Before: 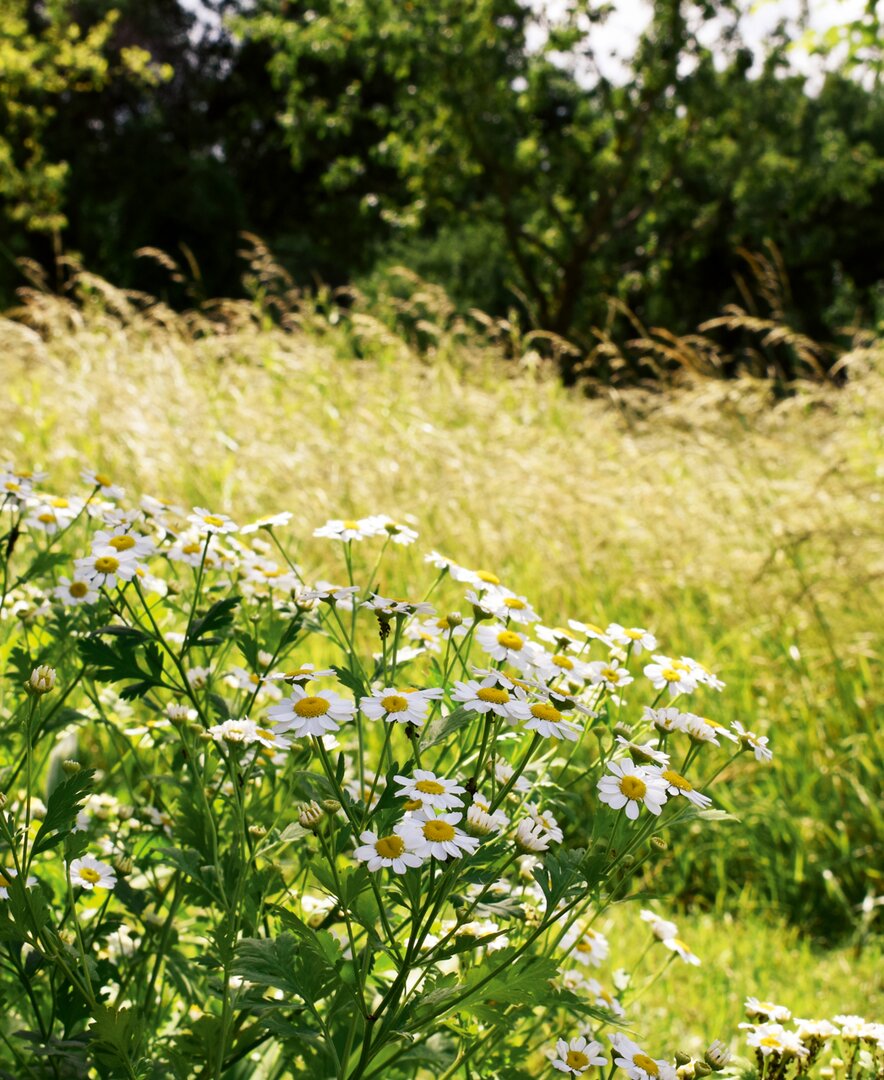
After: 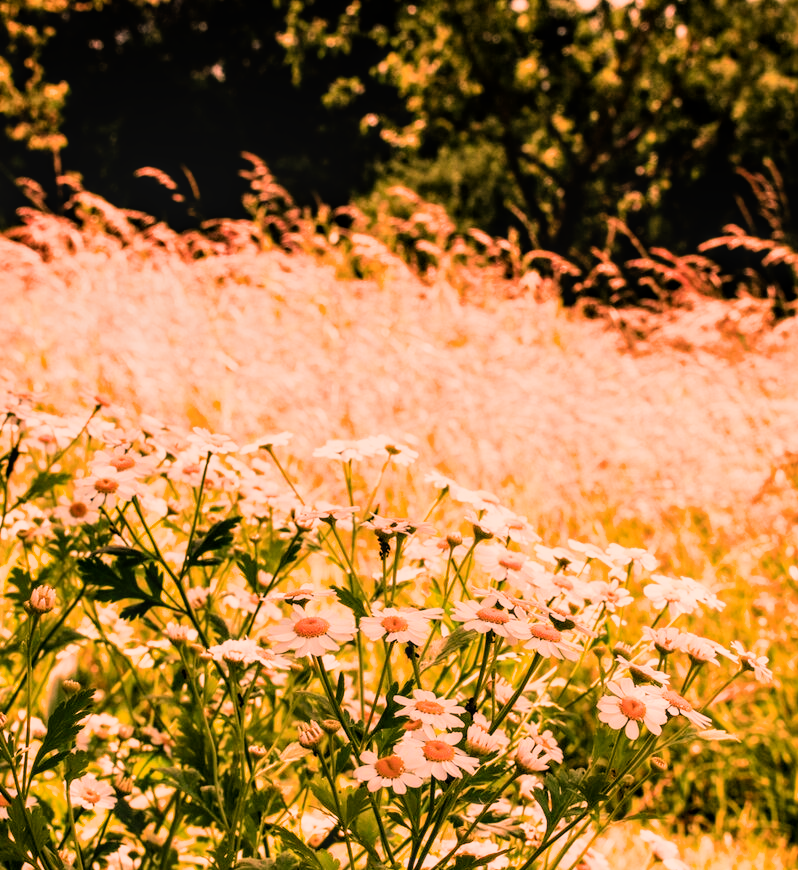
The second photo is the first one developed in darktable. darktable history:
crop: top 7.49%, right 9.717%, bottom 11.943%
color balance: lift [1.004, 1.002, 1.002, 0.998], gamma [1, 1.007, 1.002, 0.993], gain [1, 0.977, 1.013, 1.023], contrast -3.64%
color zones: curves: ch1 [(0.239, 0.552) (0.75, 0.5)]; ch2 [(0.25, 0.462) (0.749, 0.457)], mix 25.94%
exposure: exposure 0.207 EV, compensate highlight preservation false
filmic rgb: black relative exposure -5 EV, hardness 2.88, contrast 1.3, highlights saturation mix -30%
white balance: red 1.467, blue 0.684
local contrast: on, module defaults
